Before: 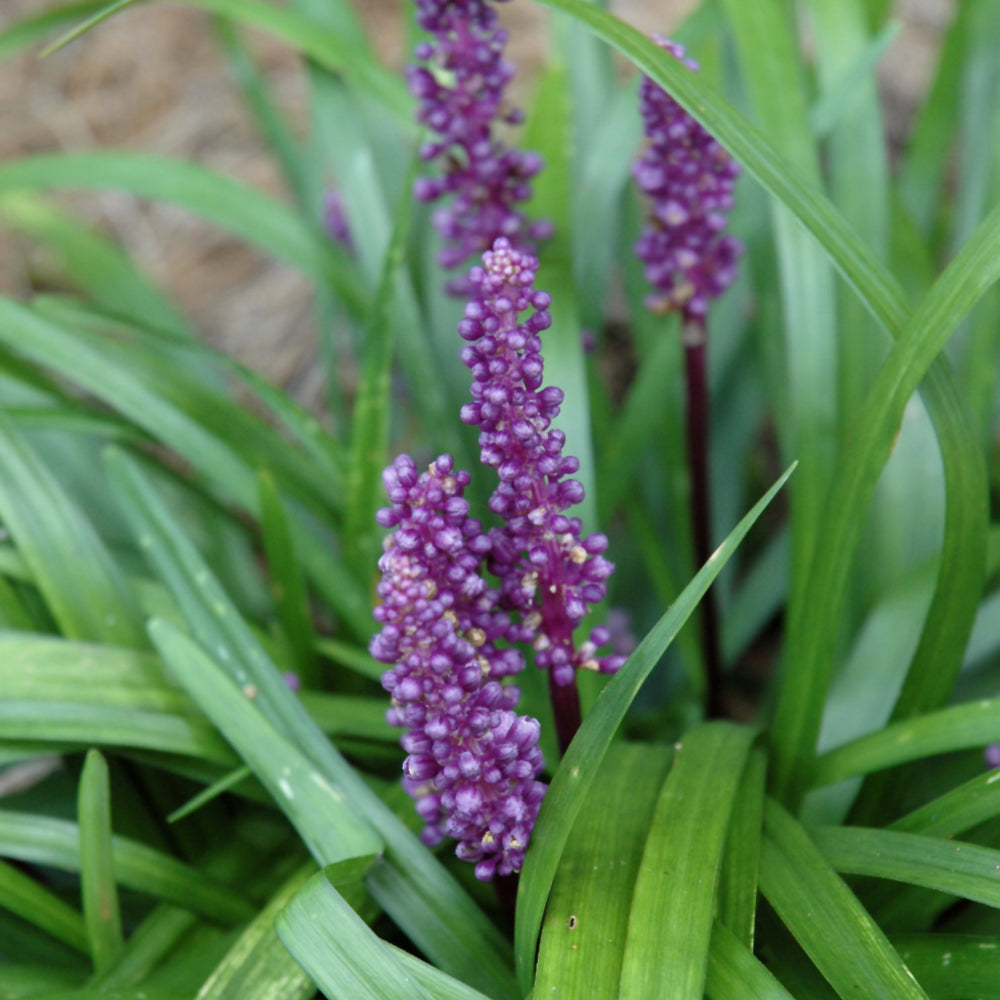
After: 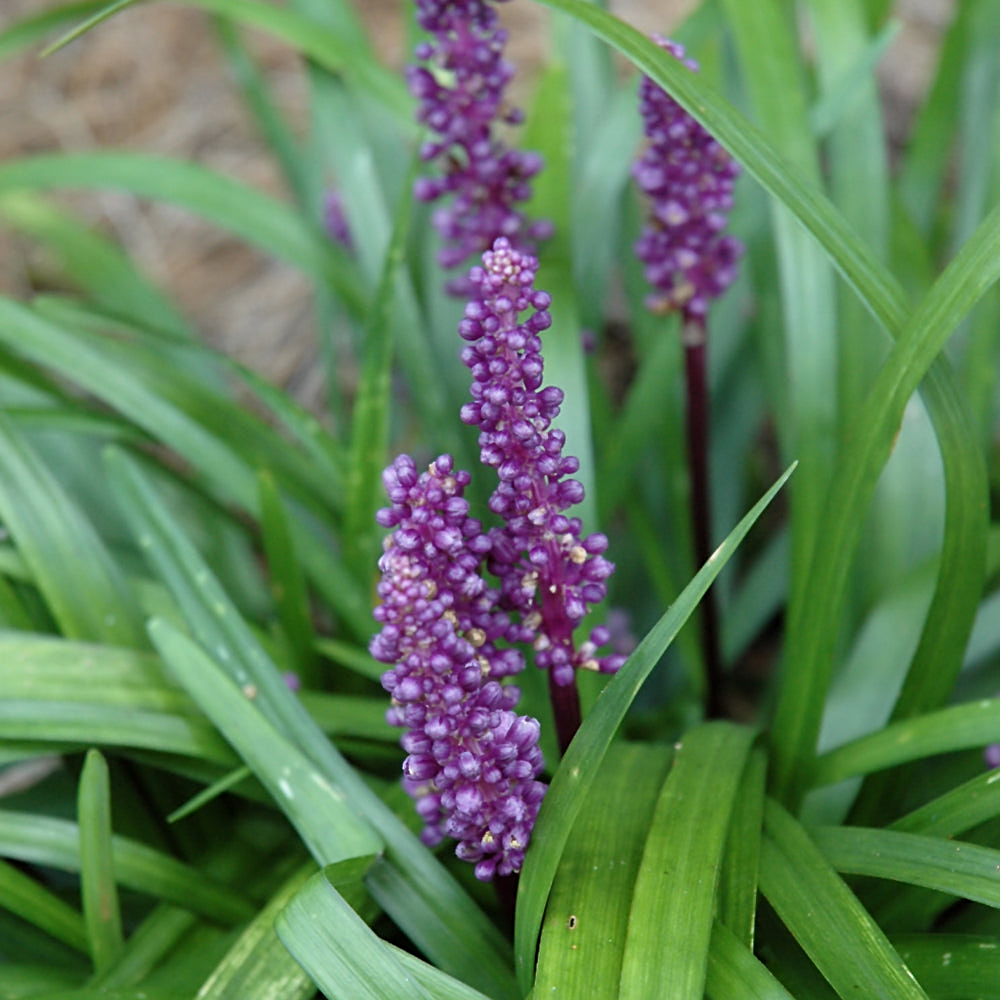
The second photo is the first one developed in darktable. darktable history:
sharpen: on, module defaults
shadows and highlights: shadows 6.86, soften with gaussian
